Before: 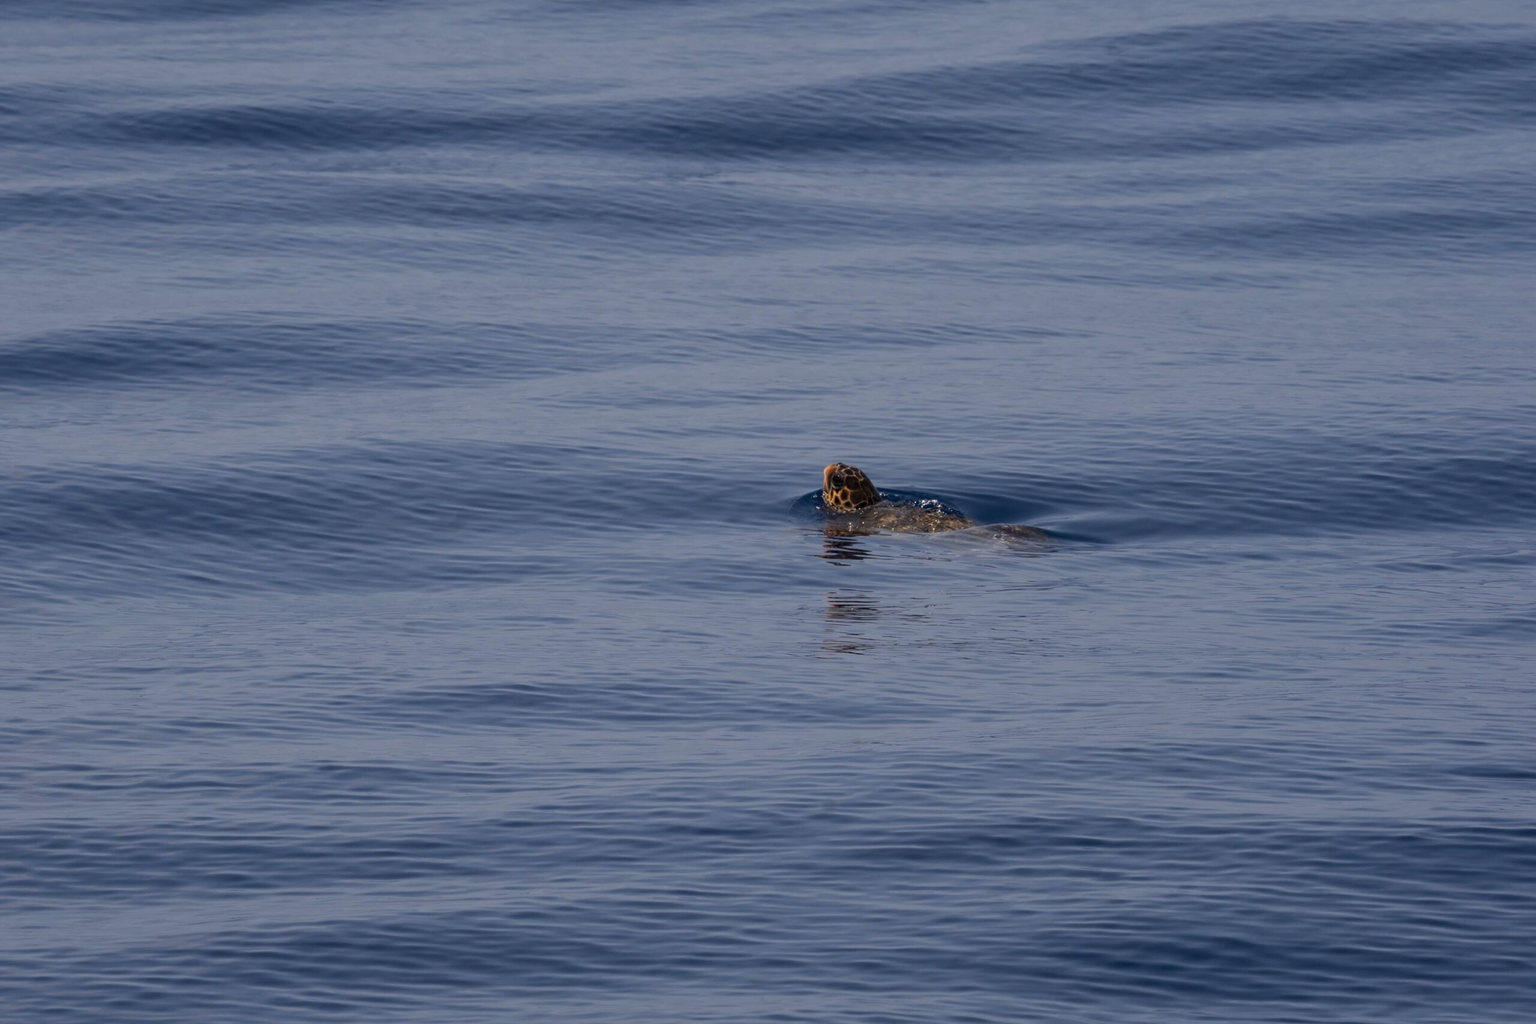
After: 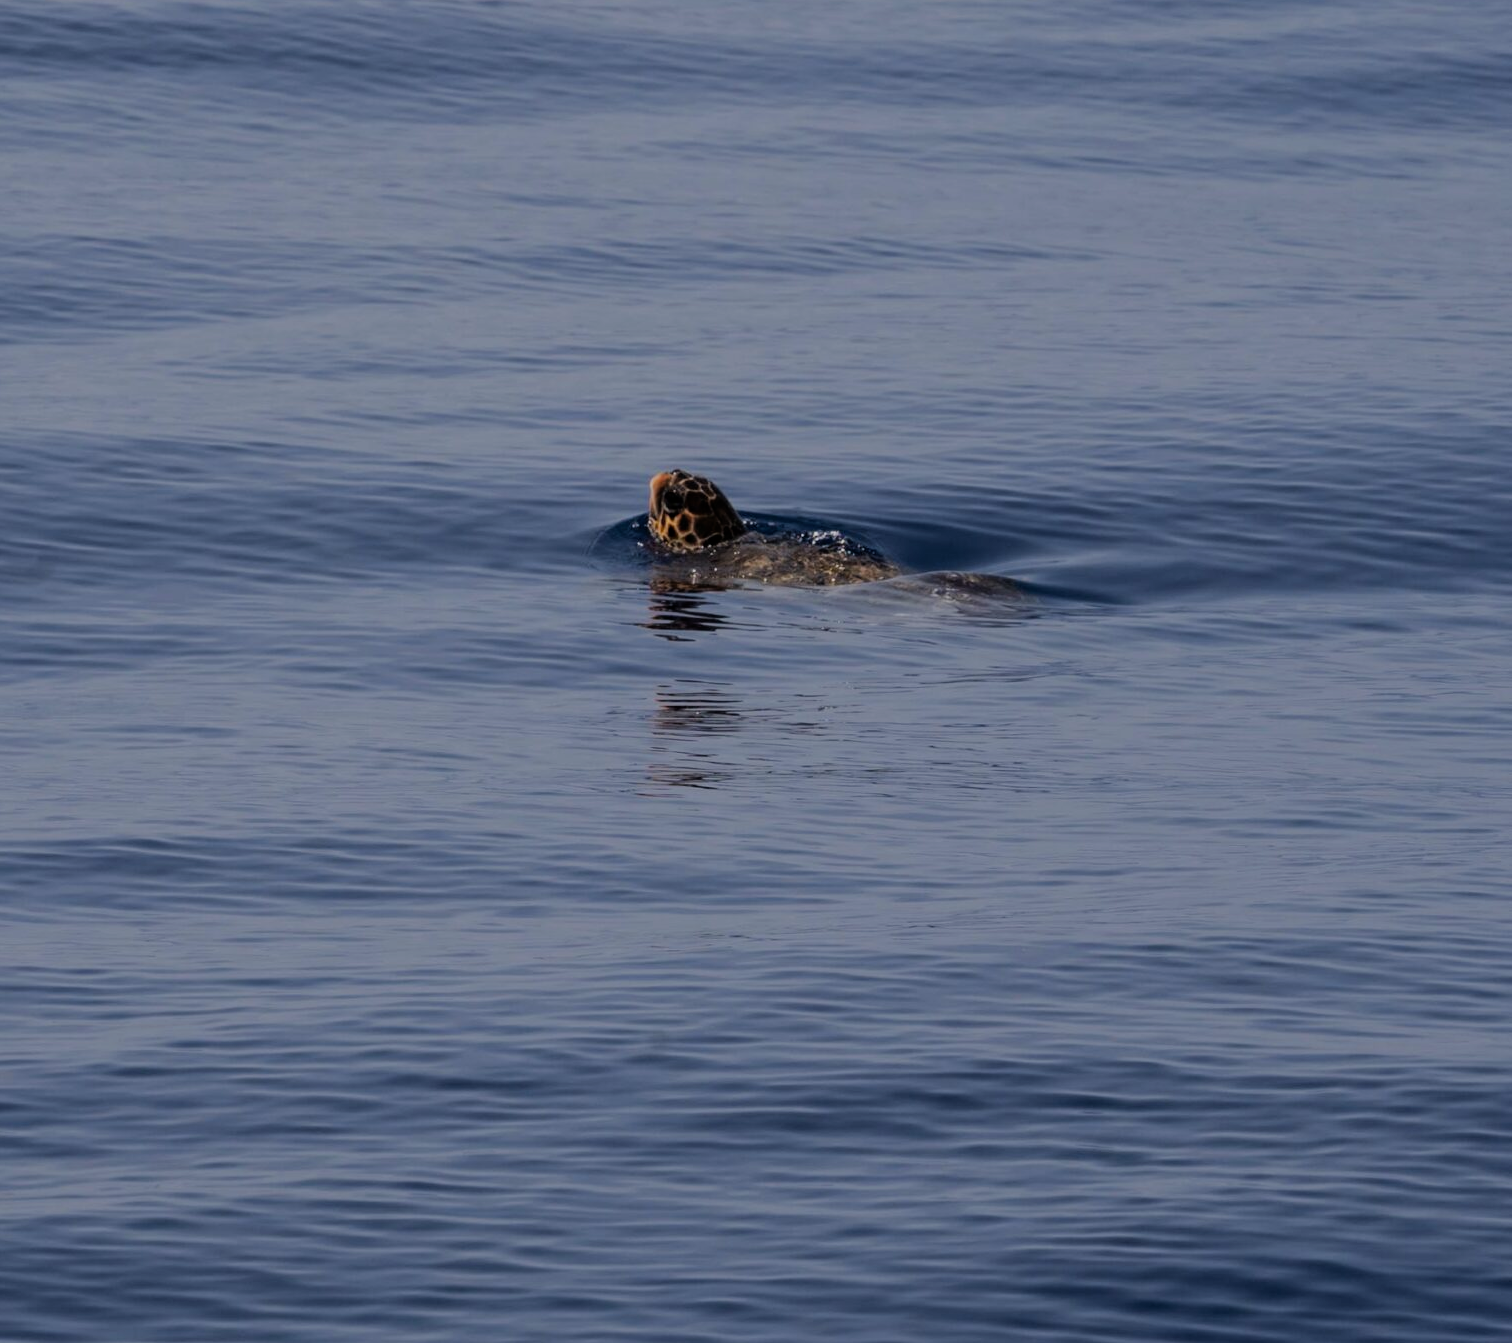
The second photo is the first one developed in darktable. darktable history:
crop and rotate: left 28.256%, top 17.734%, right 12.656%, bottom 3.573%
filmic rgb: black relative exposure -8.54 EV, white relative exposure 5.52 EV, hardness 3.39, contrast 1.016
